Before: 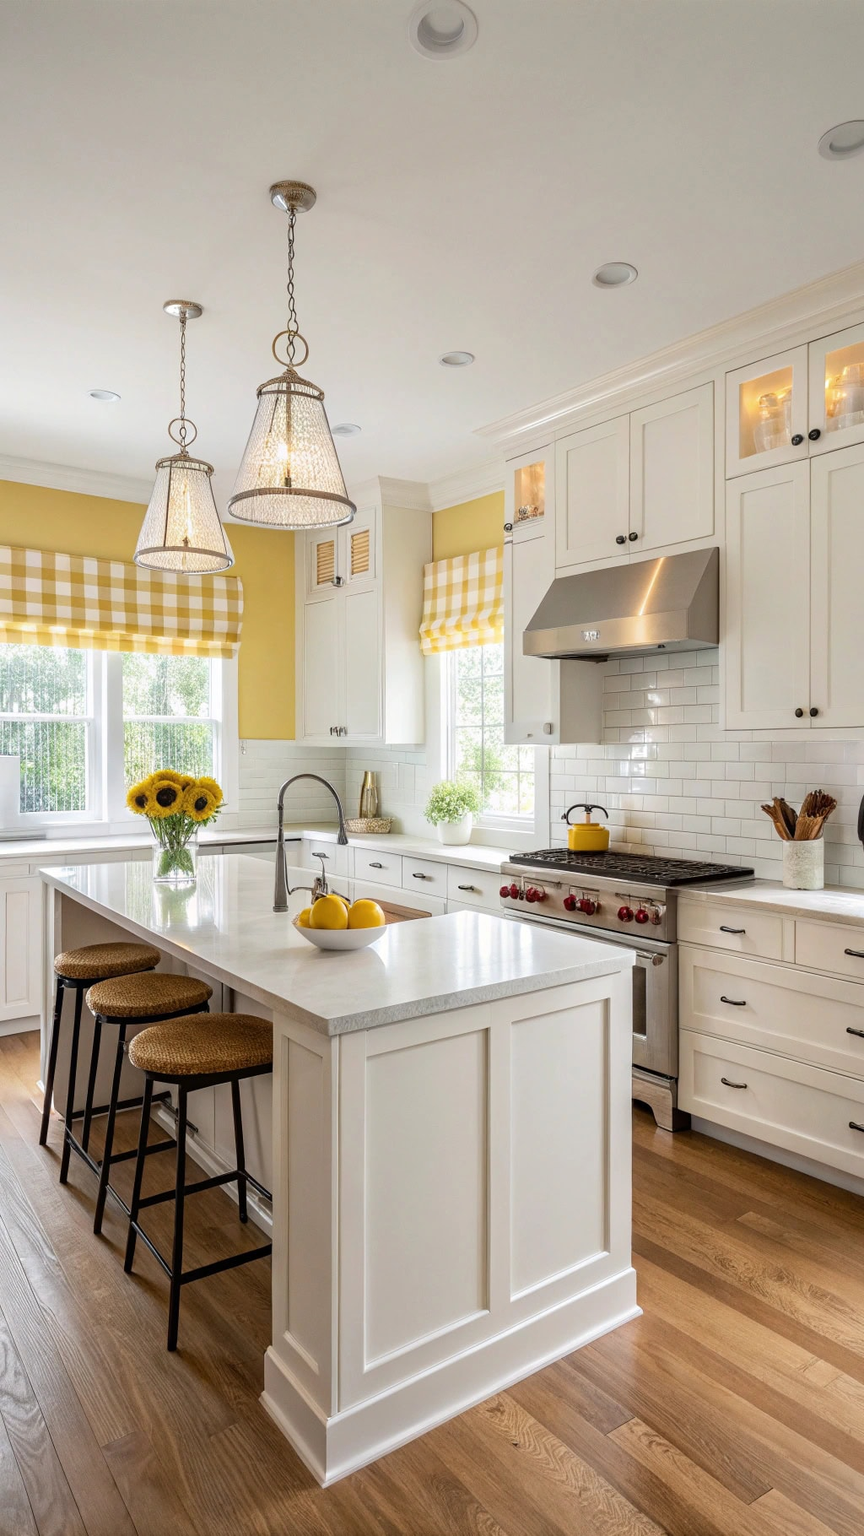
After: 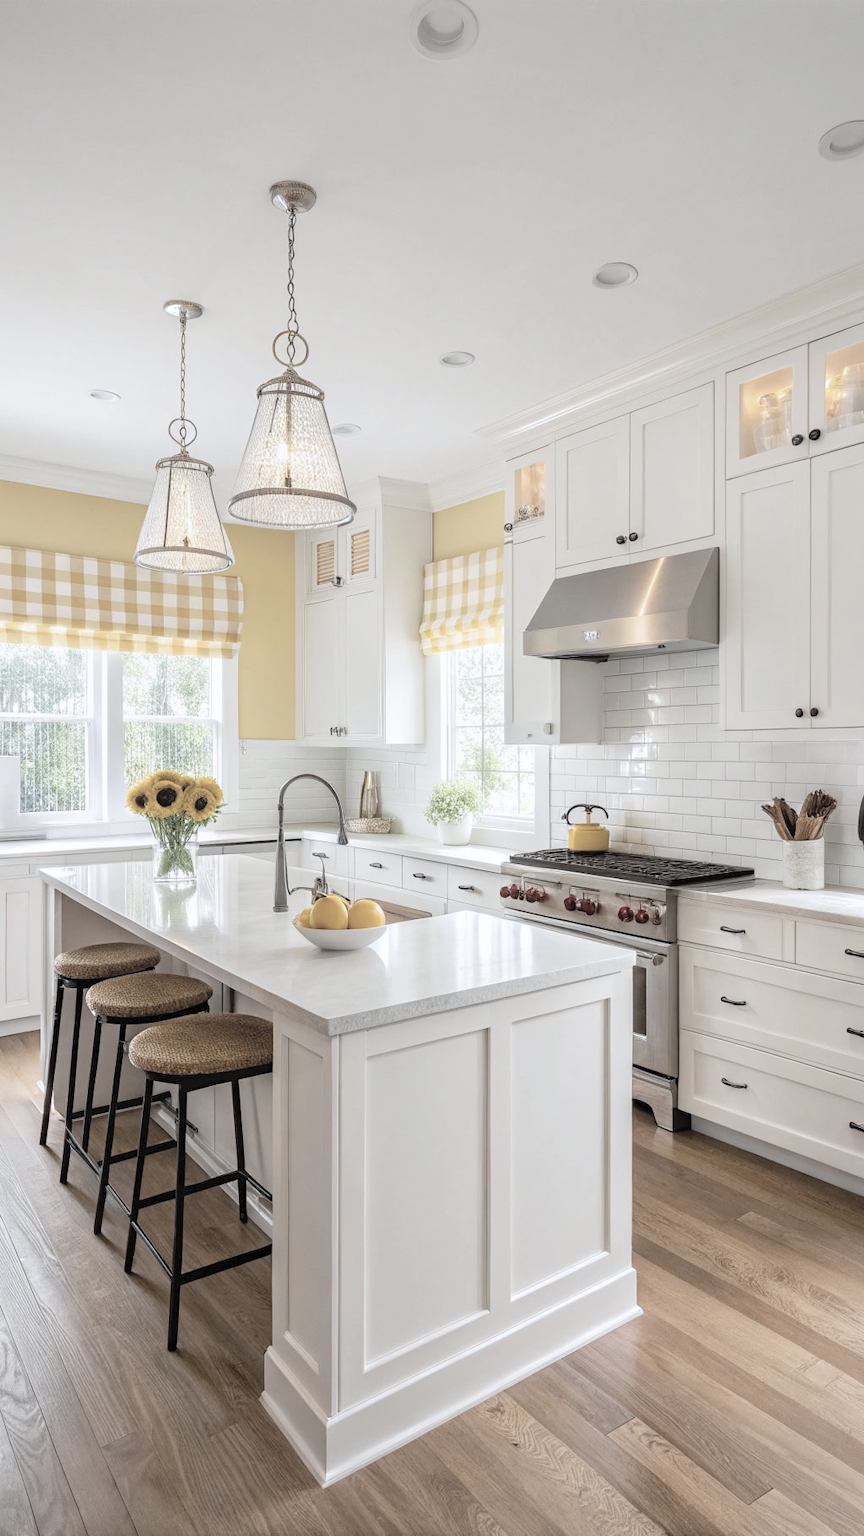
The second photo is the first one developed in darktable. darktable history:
white balance: red 0.983, blue 1.036
contrast brightness saturation: brightness 0.18, saturation -0.5
